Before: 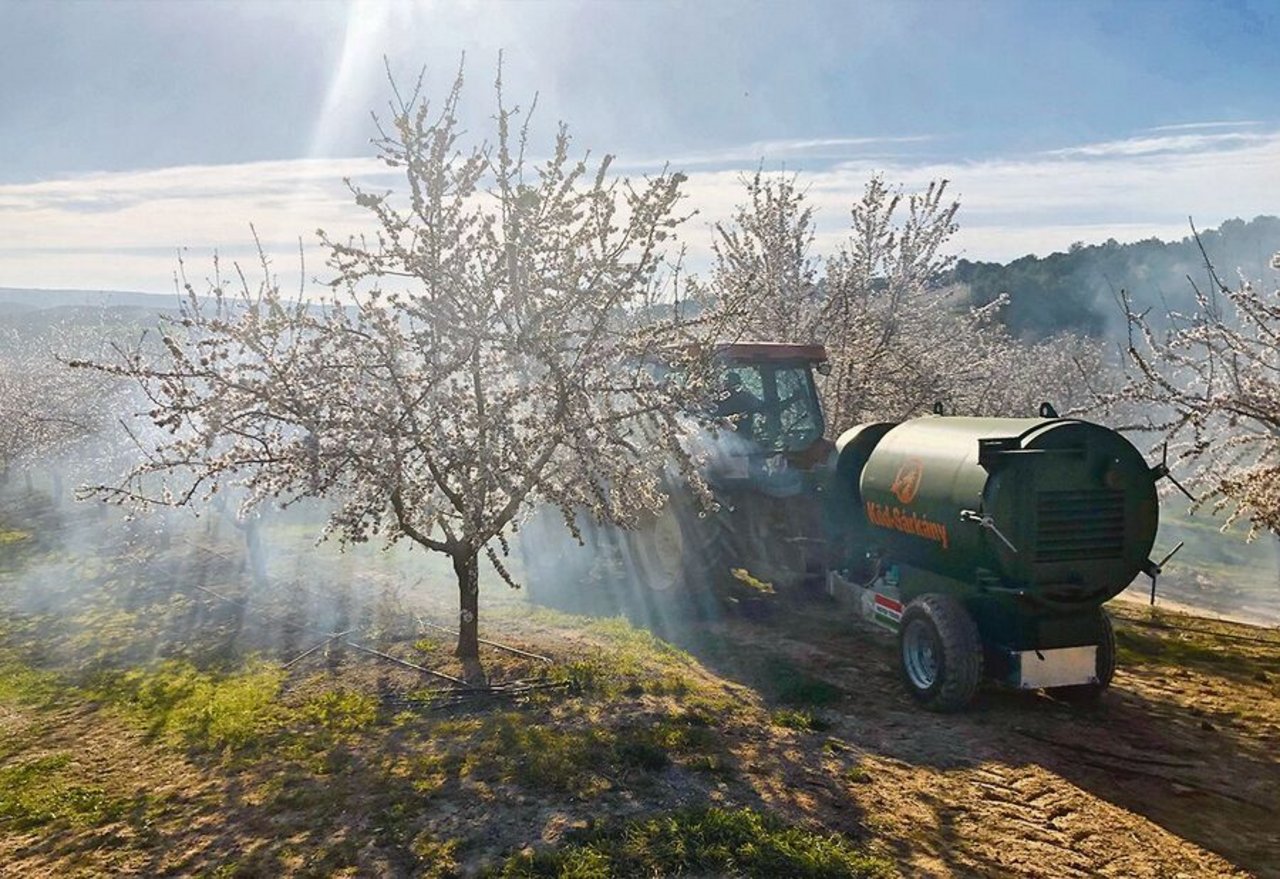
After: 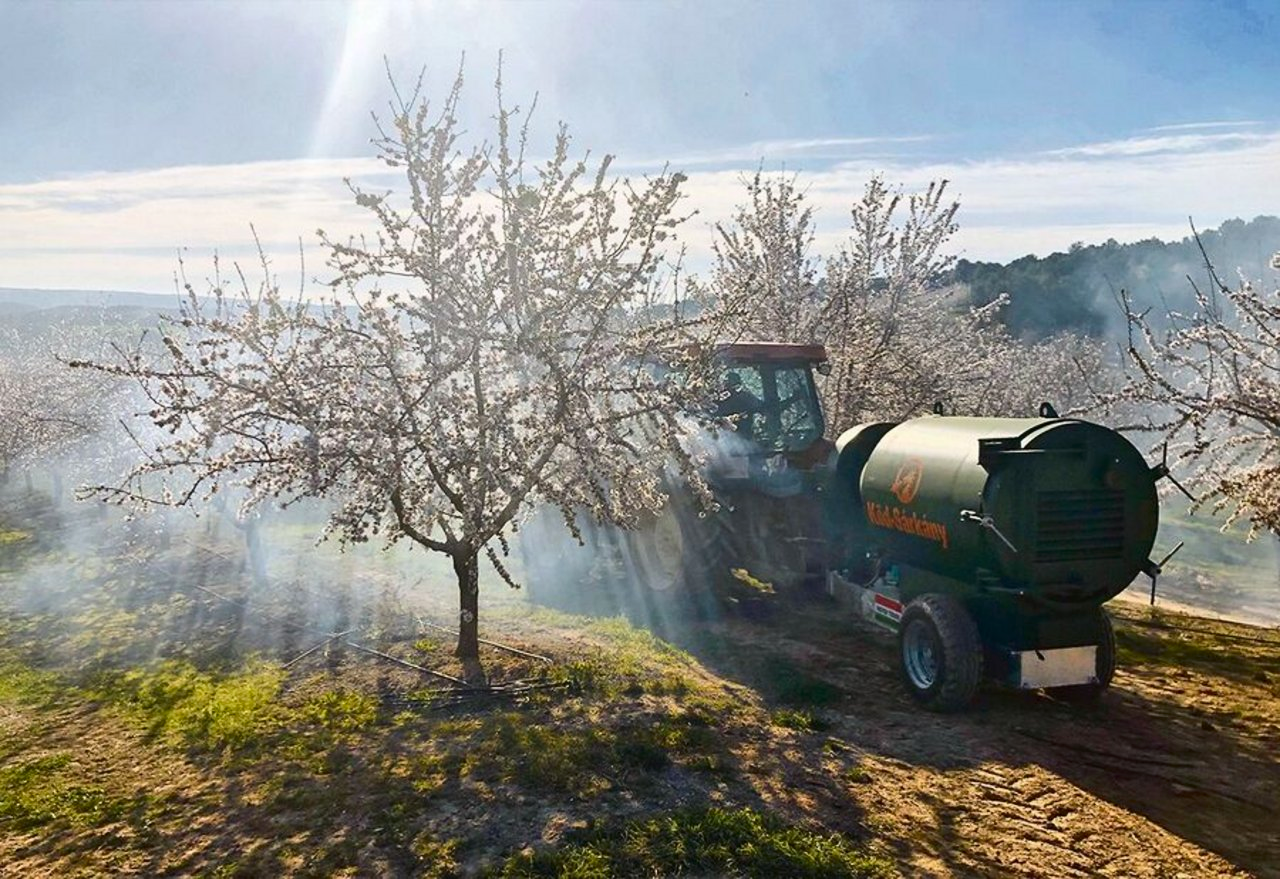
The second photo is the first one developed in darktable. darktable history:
contrast brightness saturation: contrast 0.148, brightness -0.01, saturation 0.102
